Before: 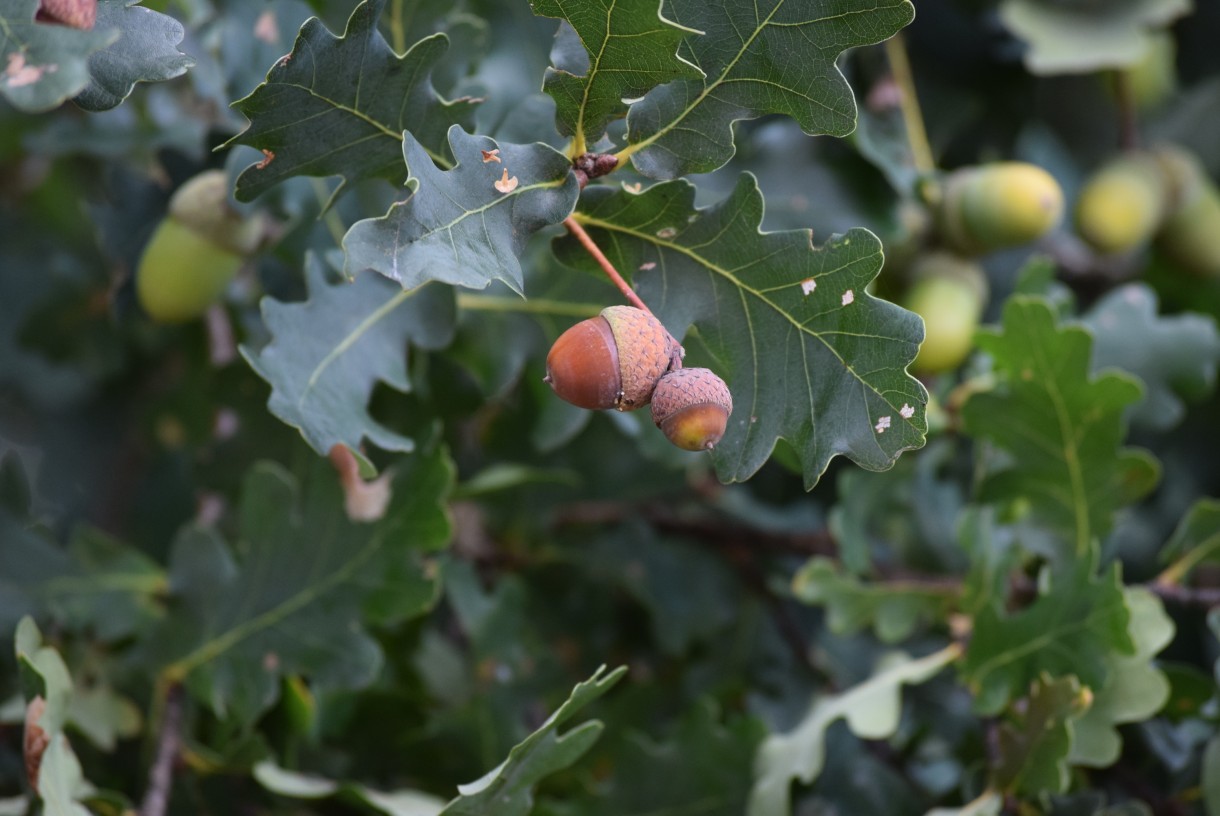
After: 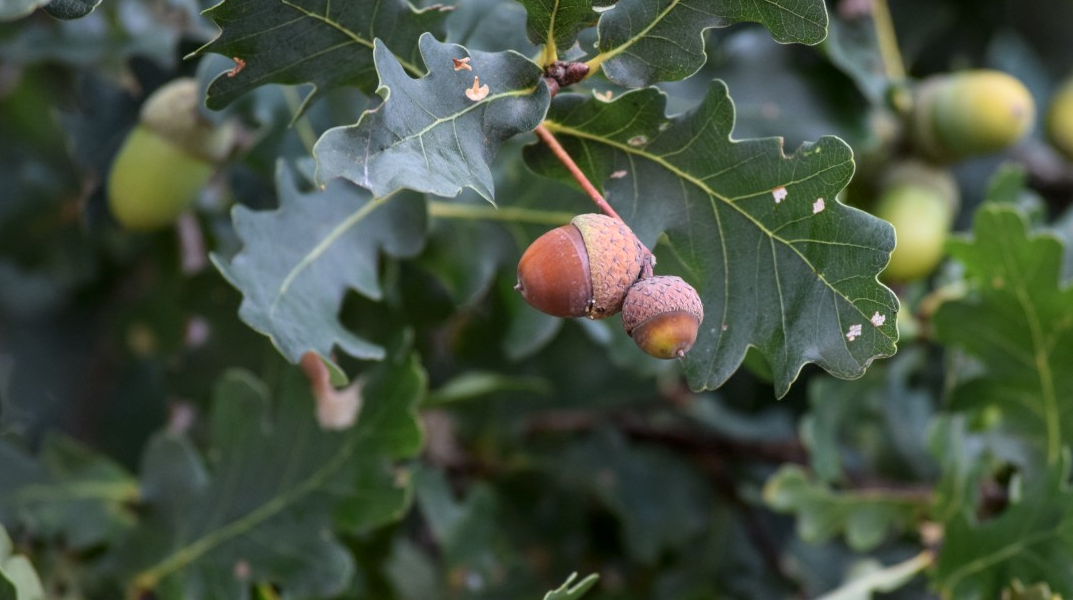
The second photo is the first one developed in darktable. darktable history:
crop and rotate: left 2.425%, top 11.305%, right 9.6%, bottom 15.08%
local contrast: on, module defaults
